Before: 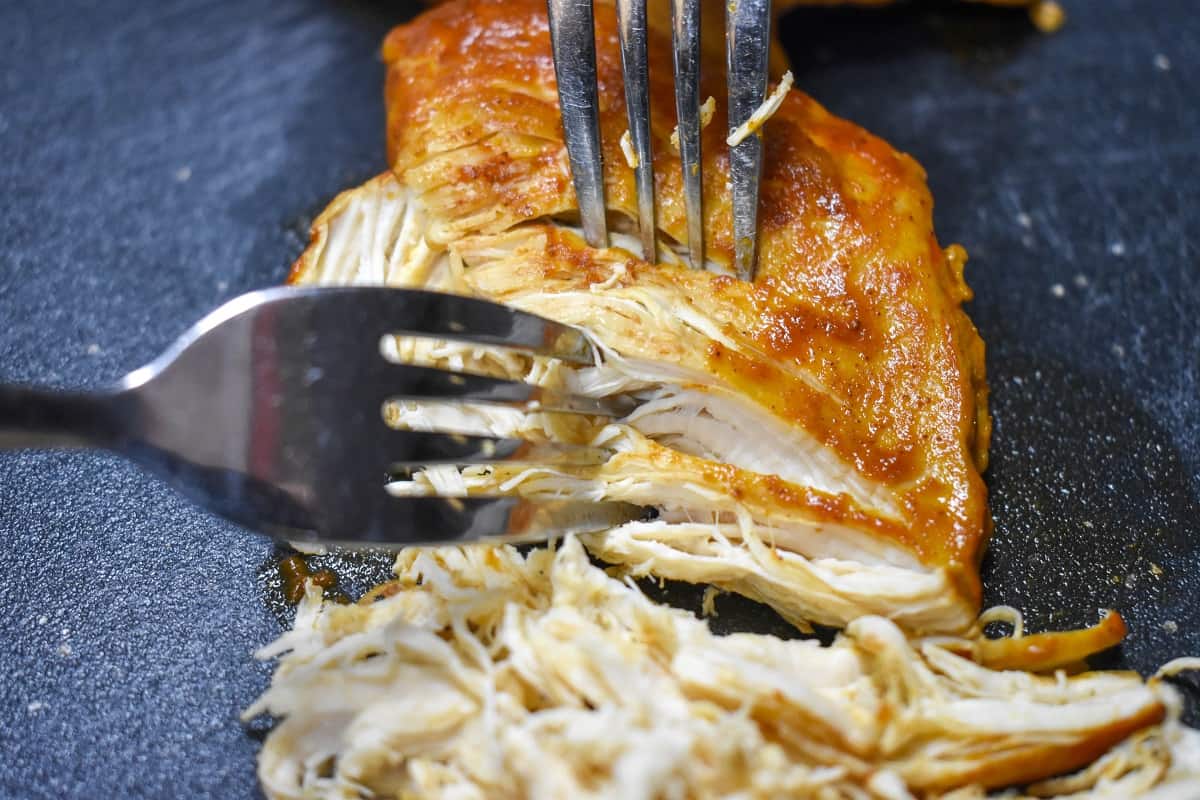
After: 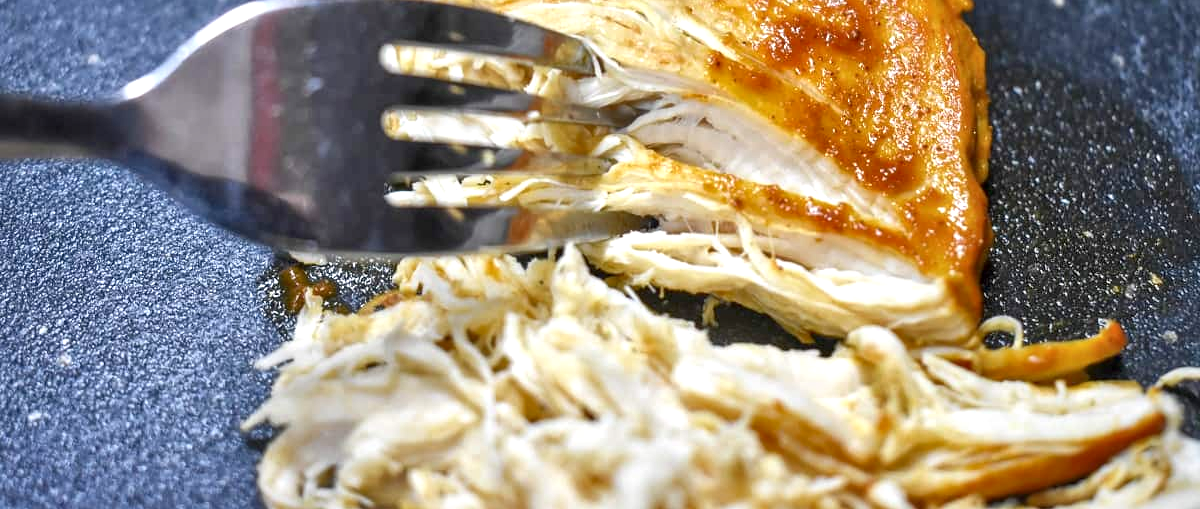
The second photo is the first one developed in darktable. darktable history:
crop and rotate: top 36.311%
local contrast: mode bilateral grid, contrast 25, coarseness 60, detail 151%, midtone range 0.2
tone equalizer: -8 EV 1.02 EV, -7 EV 0.966 EV, -6 EV 0.985 EV, -5 EV 1.03 EV, -4 EV 0.995 EV, -3 EV 0.718 EV, -2 EV 0.511 EV, -1 EV 0.25 EV, mask exposure compensation -0.513 EV
